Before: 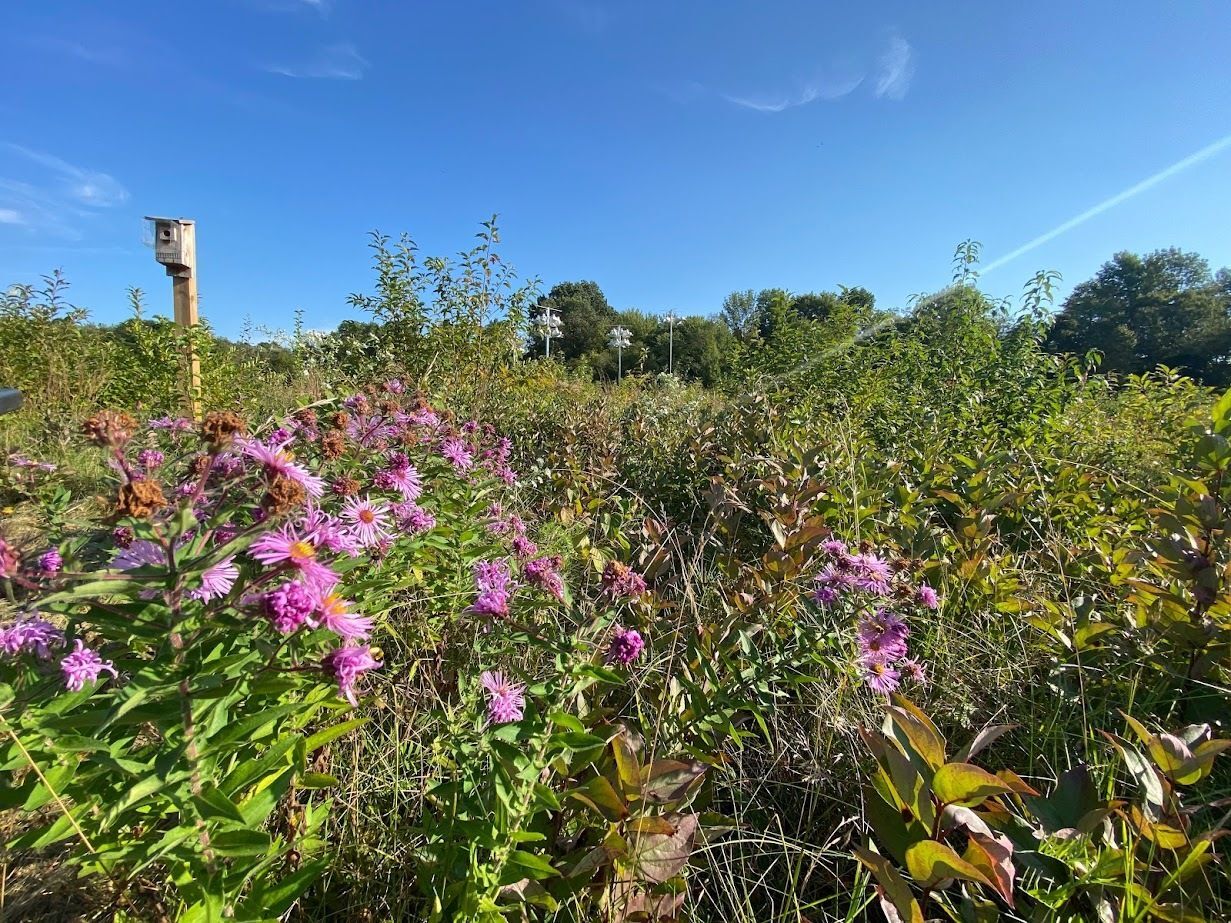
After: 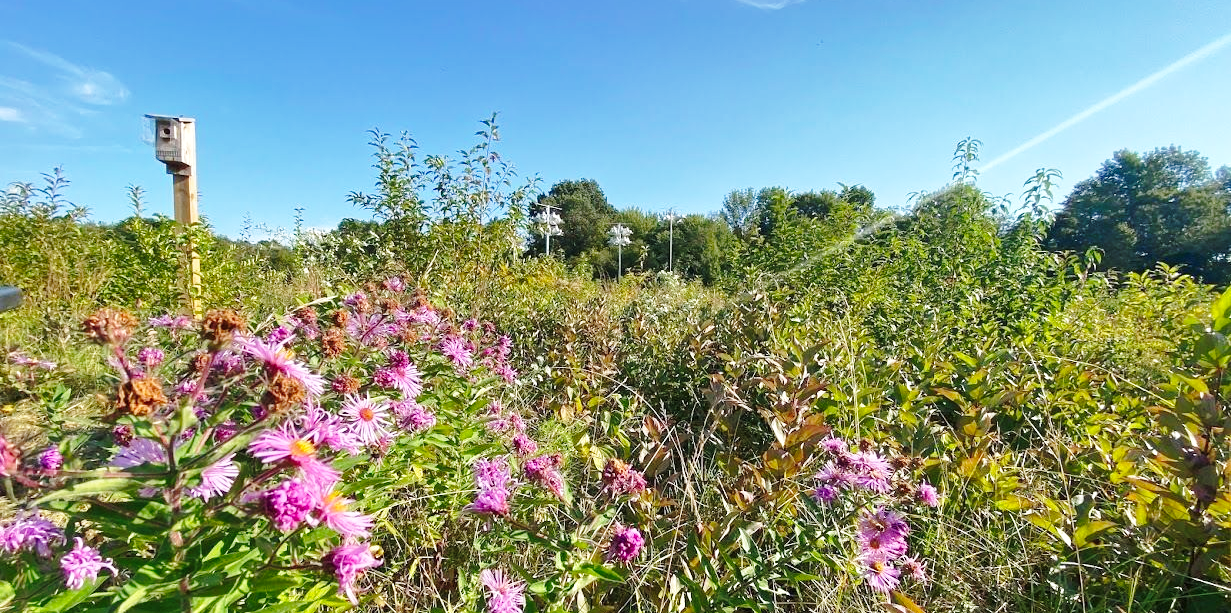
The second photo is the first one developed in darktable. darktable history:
crop: top 11.155%, bottom 22.424%
base curve: curves: ch0 [(0, 0) (0.028, 0.03) (0.121, 0.232) (0.46, 0.748) (0.859, 0.968) (1, 1)], preserve colors none
shadows and highlights: on, module defaults
levels: levels [0, 0.492, 0.984]
